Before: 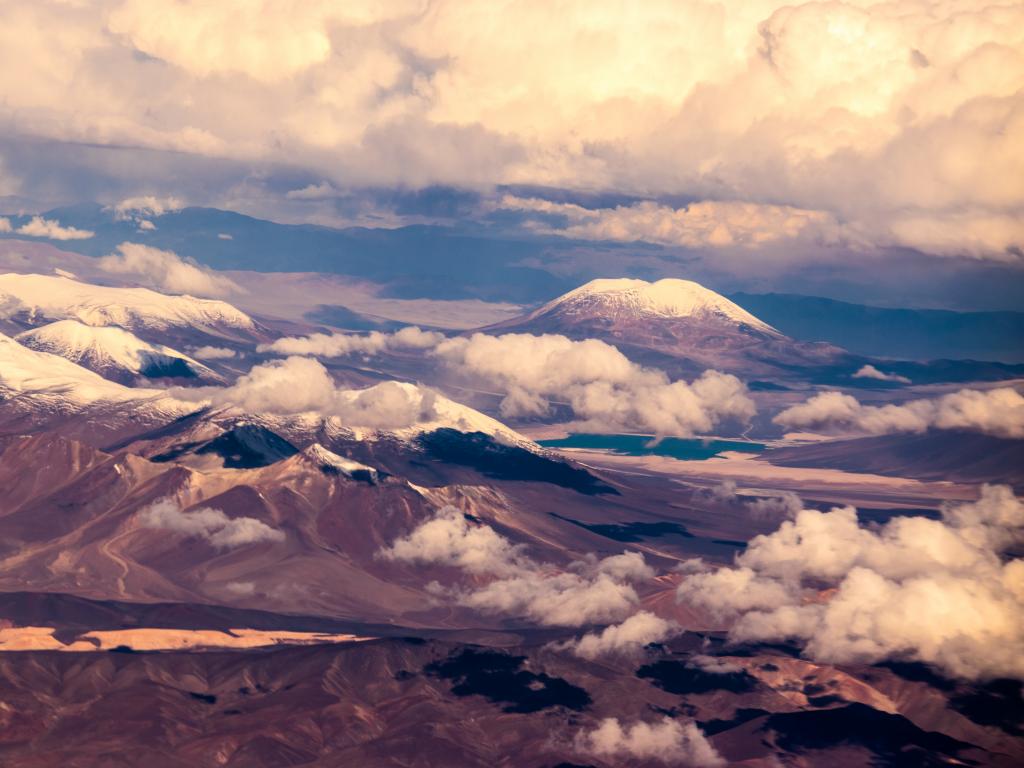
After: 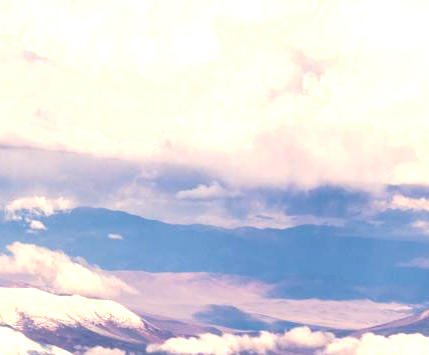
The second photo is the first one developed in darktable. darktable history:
crop and rotate: left 10.817%, top 0.062%, right 47.194%, bottom 53.626%
exposure: black level correction 0, exposure 1.015 EV, compensate exposure bias true, compensate highlight preservation false
